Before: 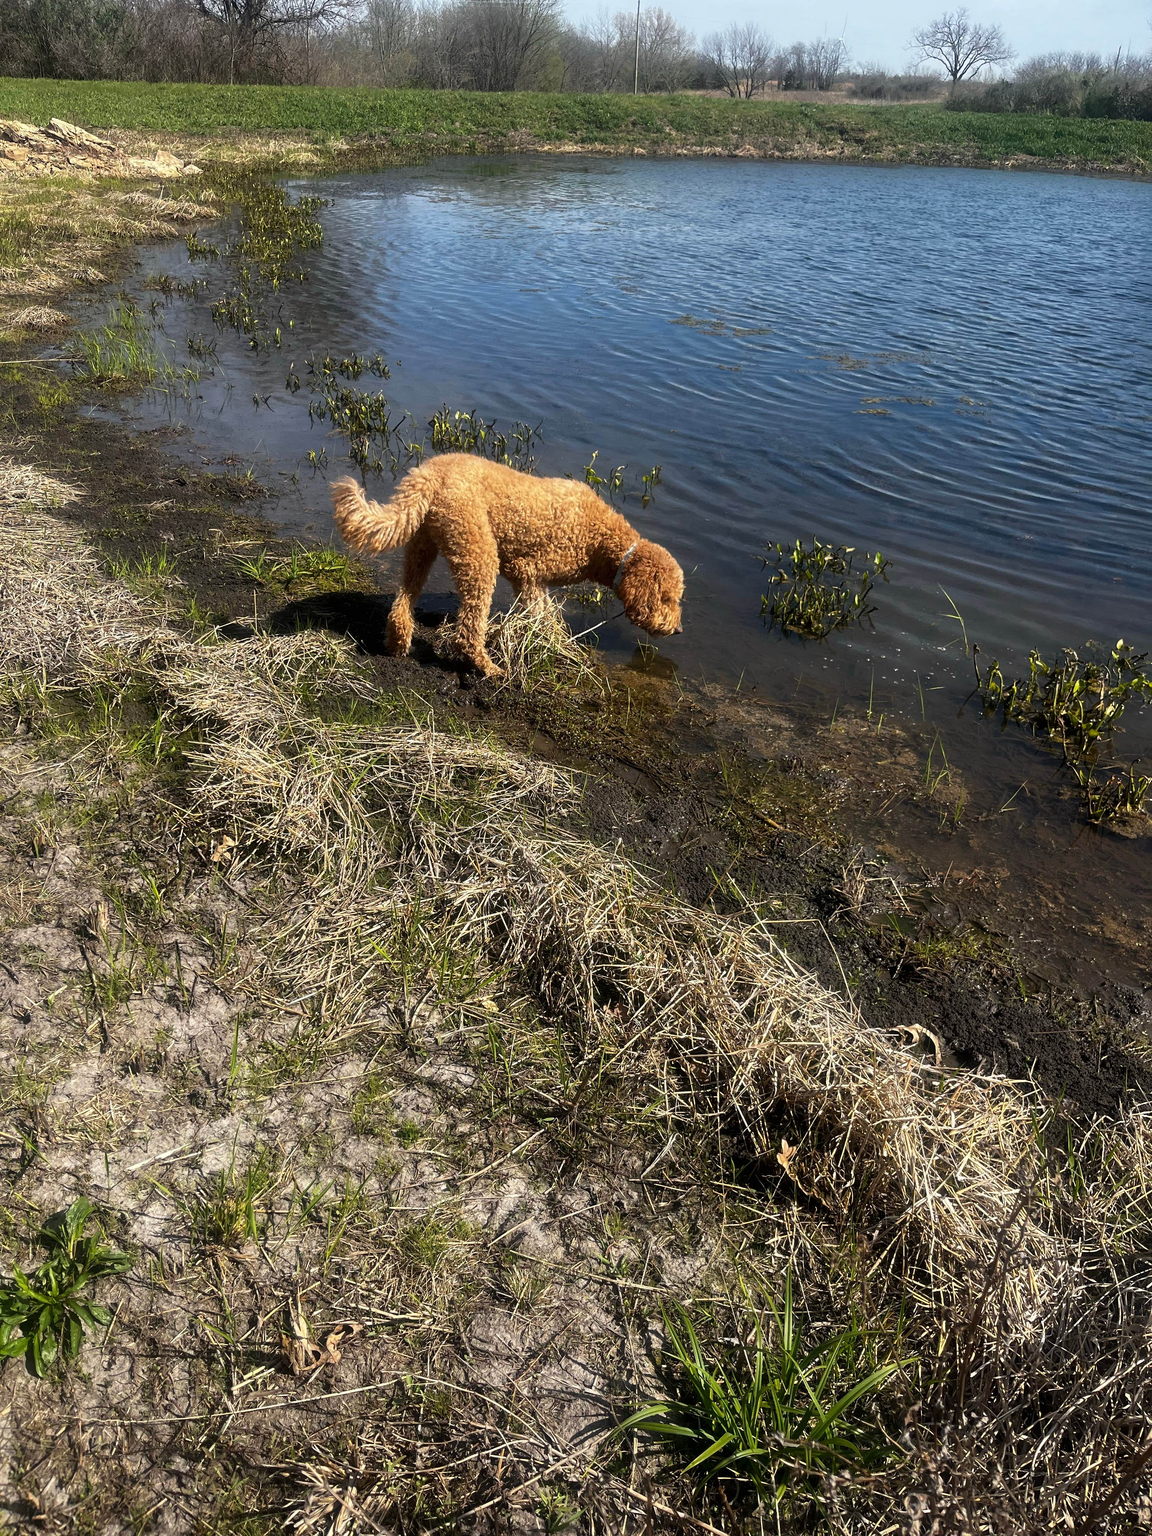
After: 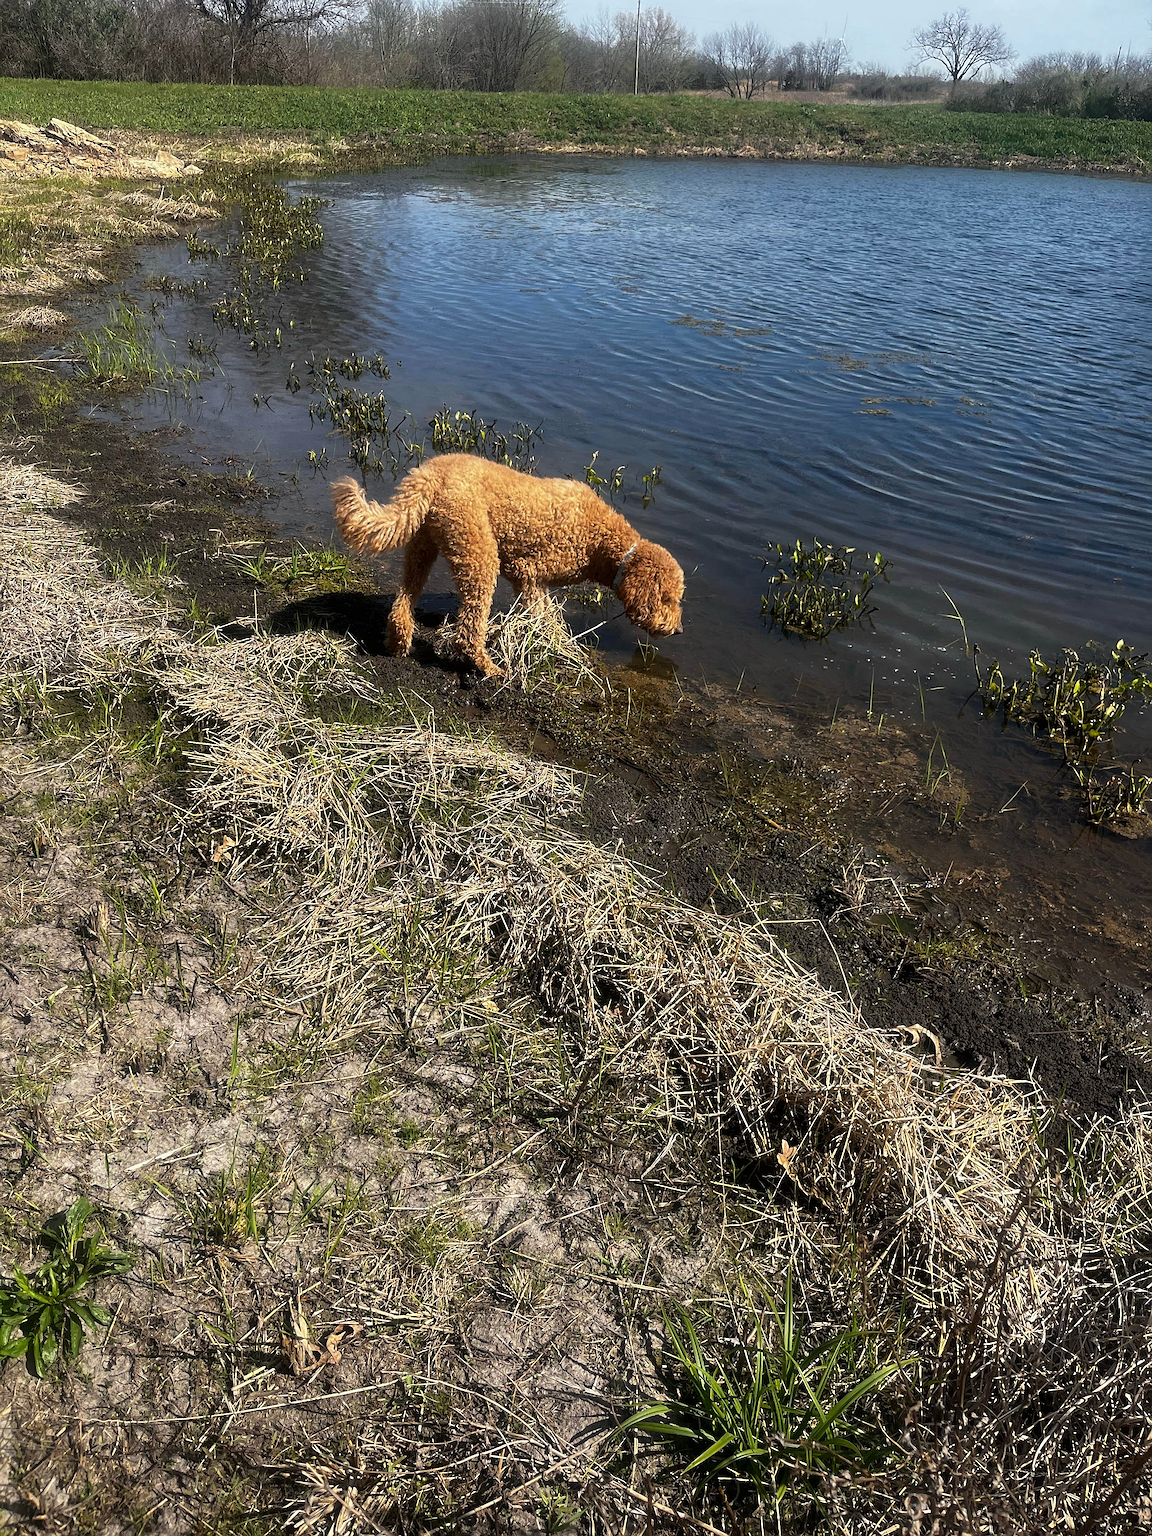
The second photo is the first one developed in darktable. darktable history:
sharpen: on, module defaults
exposure: exposure -0.062 EV, compensate highlight preservation false
base curve: curves: ch0 [(0, 0) (0.303, 0.277) (1, 1)], preserve colors none
